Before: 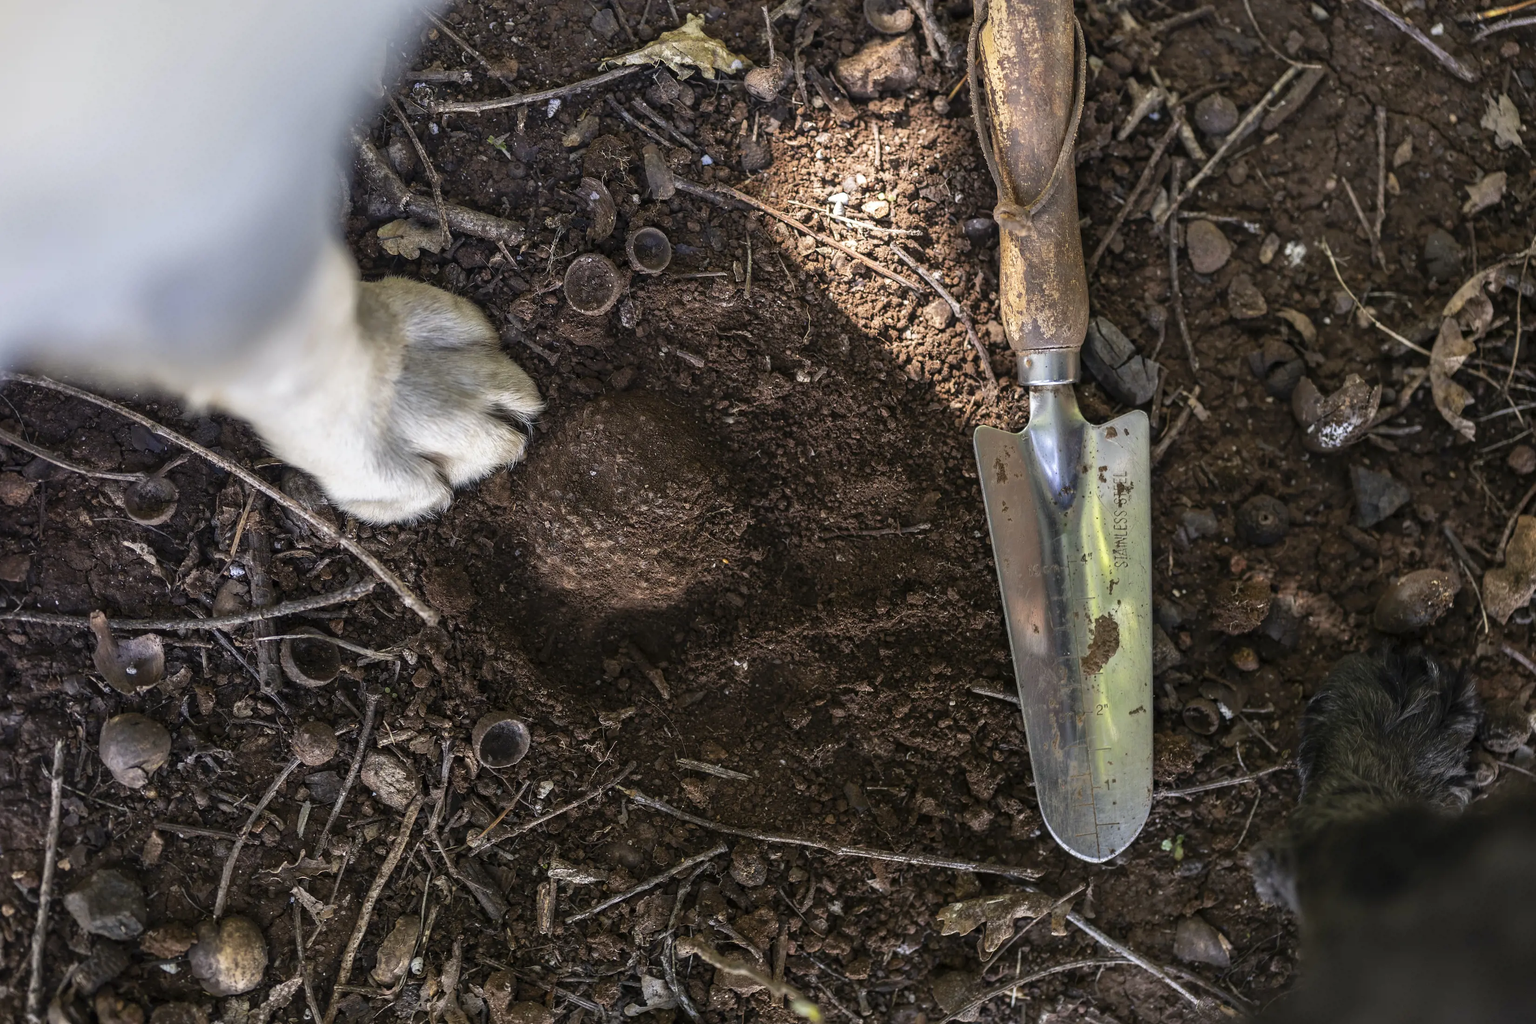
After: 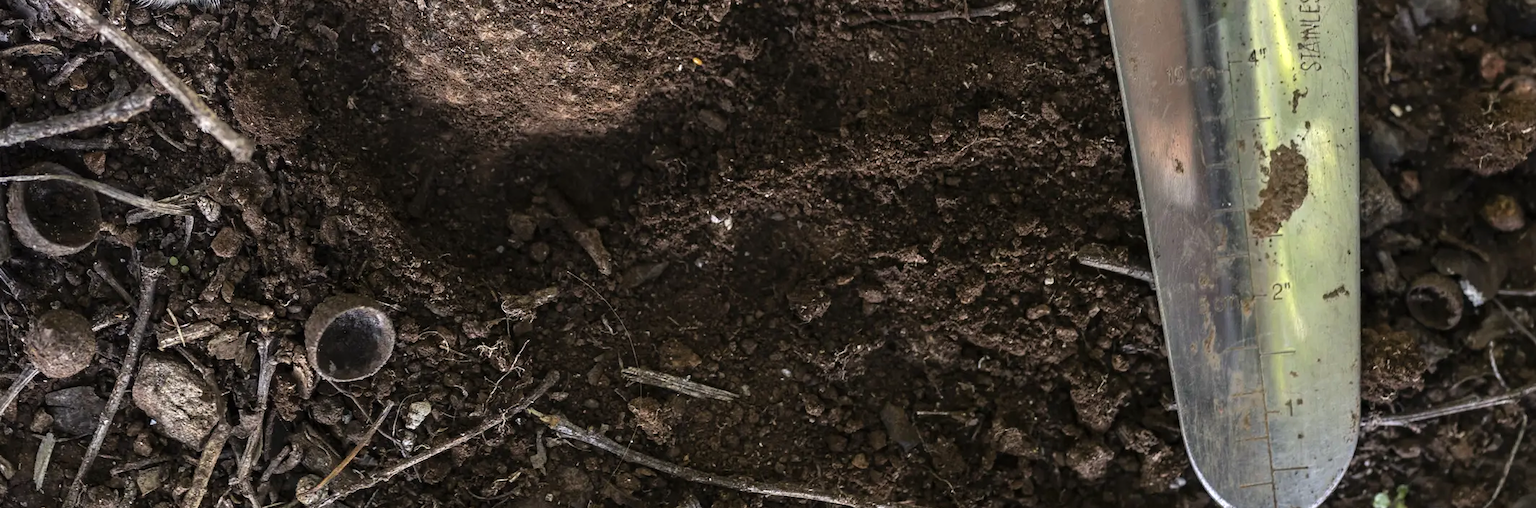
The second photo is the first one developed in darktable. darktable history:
crop: left 17.965%, top 50.989%, right 17.513%, bottom 16.937%
tone equalizer: -8 EV -0.423 EV, -7 EV -0.387 EV, -6 EV -0.32 EV, -5 EV -0.251 EV, -3 EV 0.246 EV, -2 EV 0.342 EV, -1 EV 0.384 EV, +0 EV 0.407 EV
